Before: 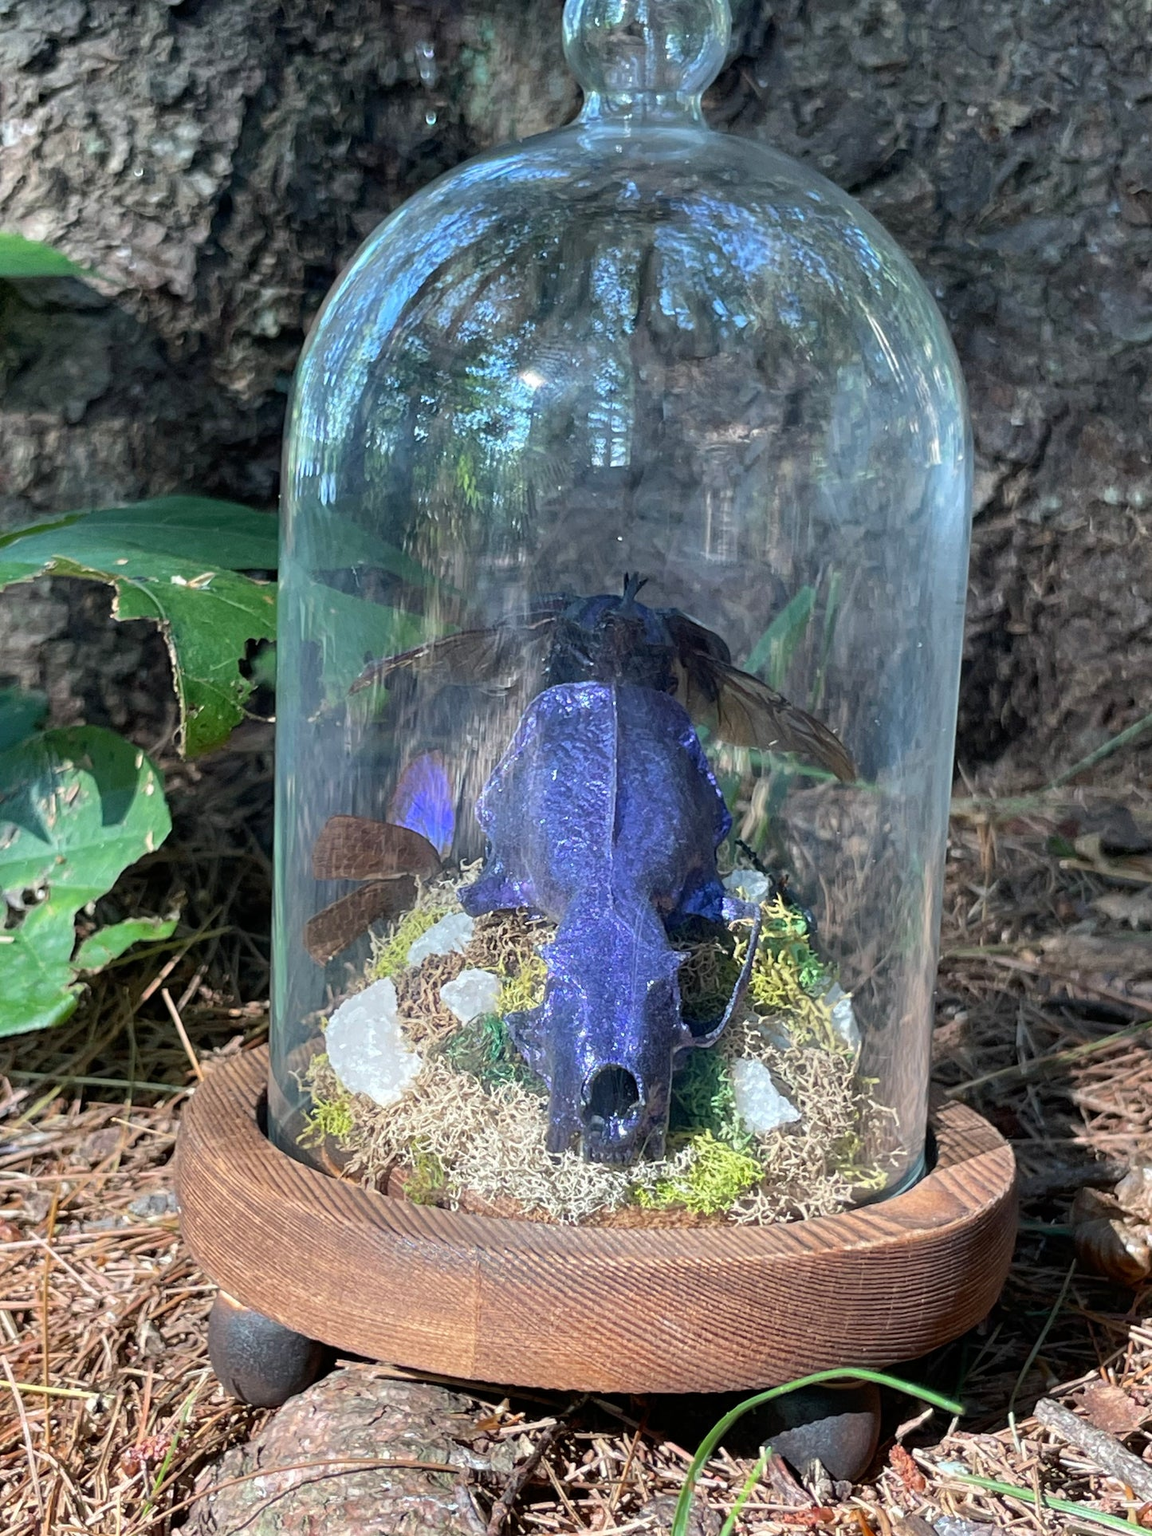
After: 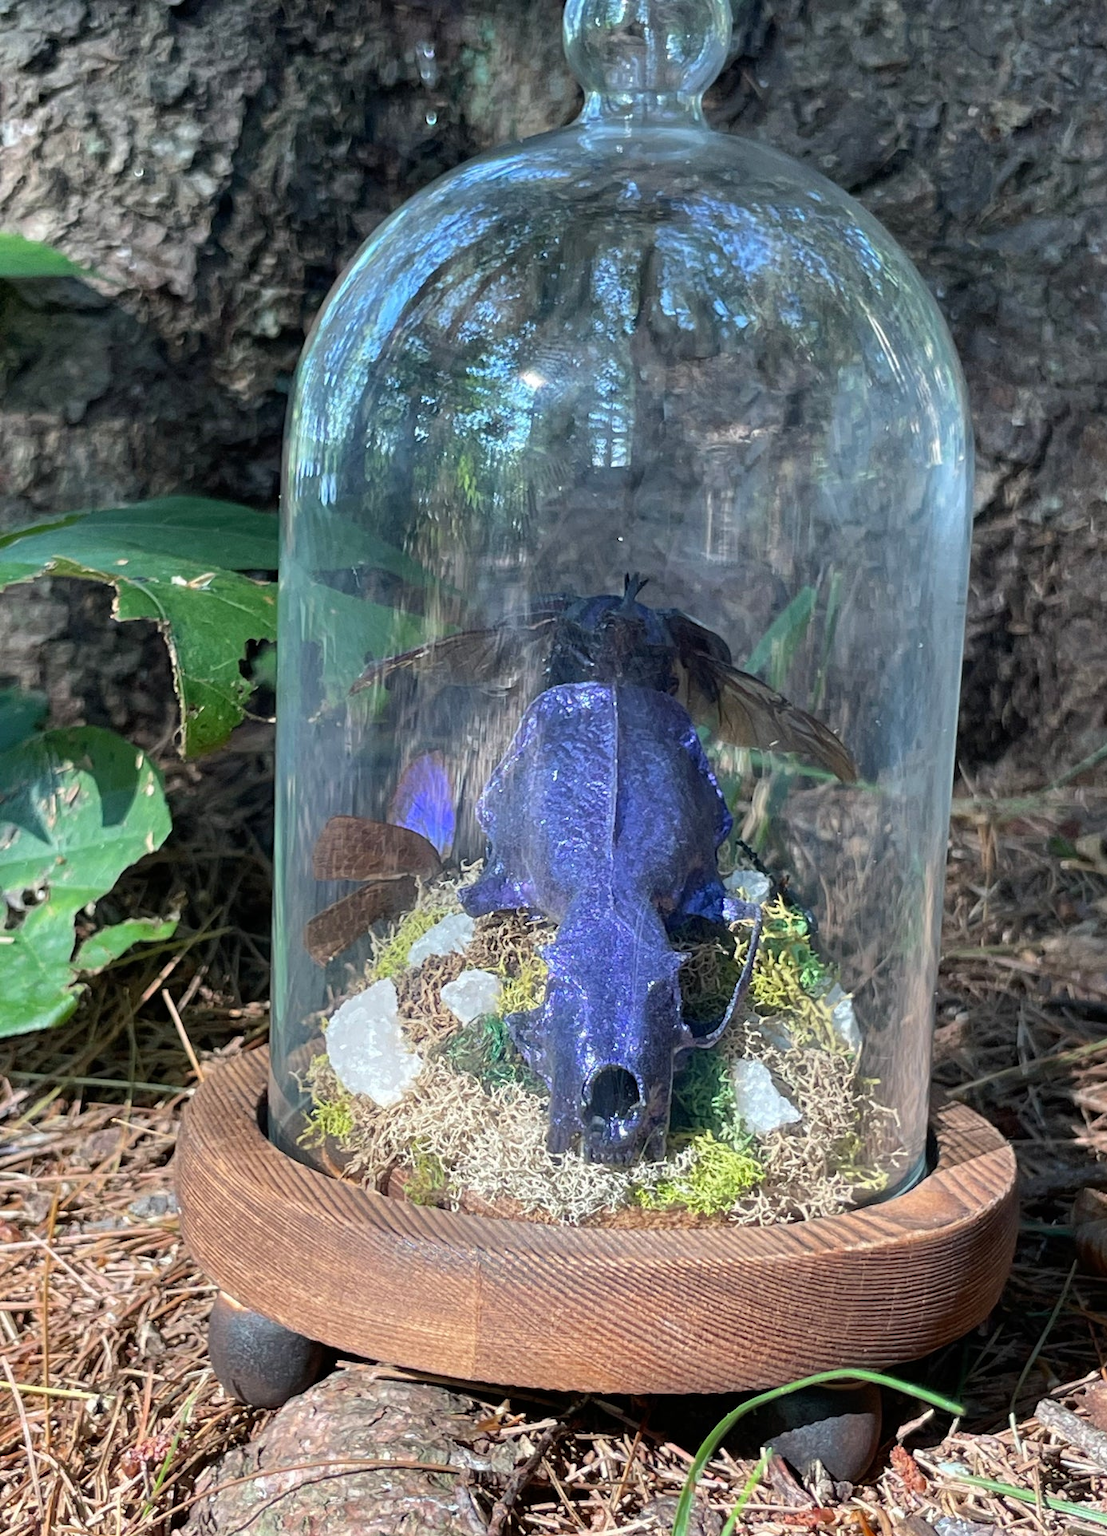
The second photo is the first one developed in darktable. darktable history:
crop: right 3.922%, bottom 0.05%
